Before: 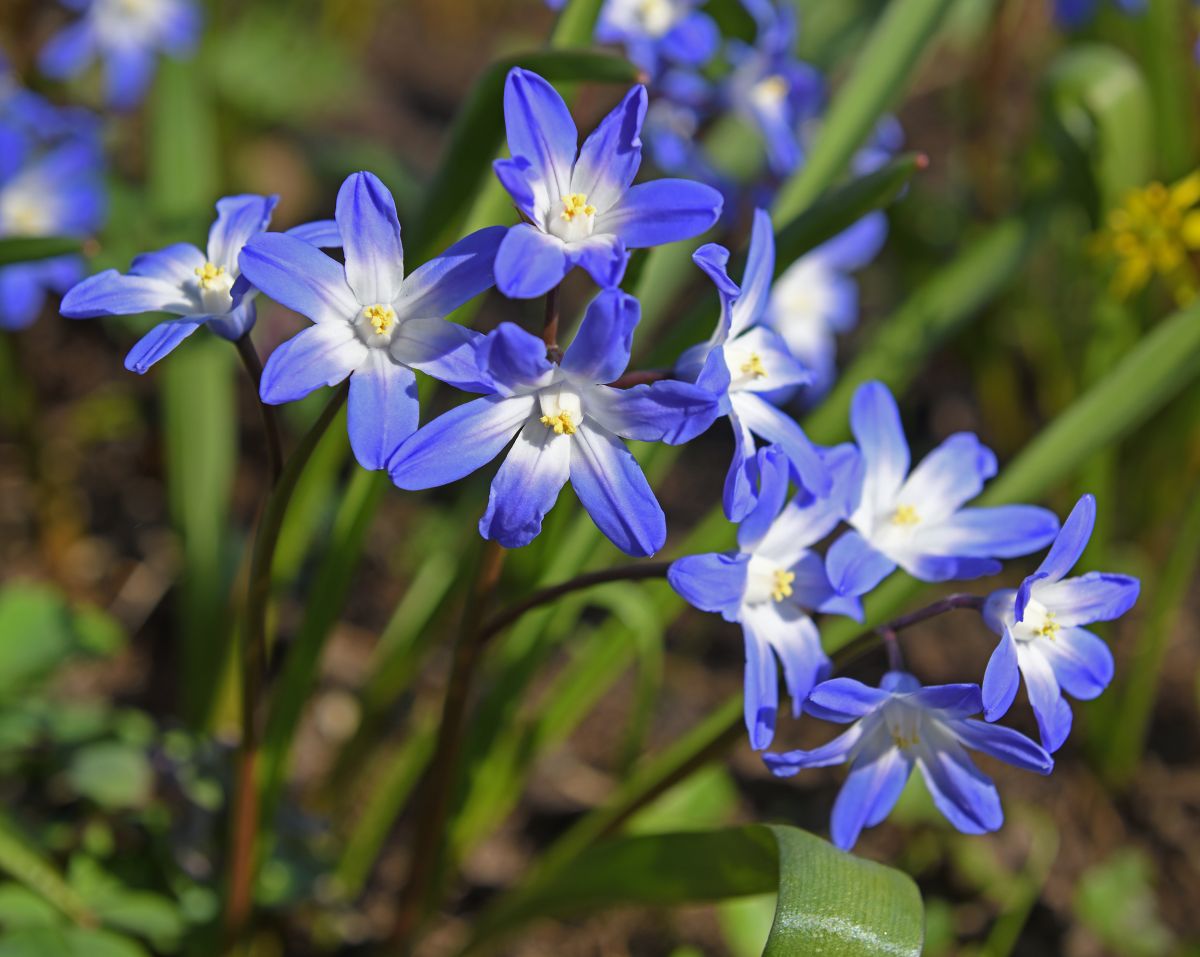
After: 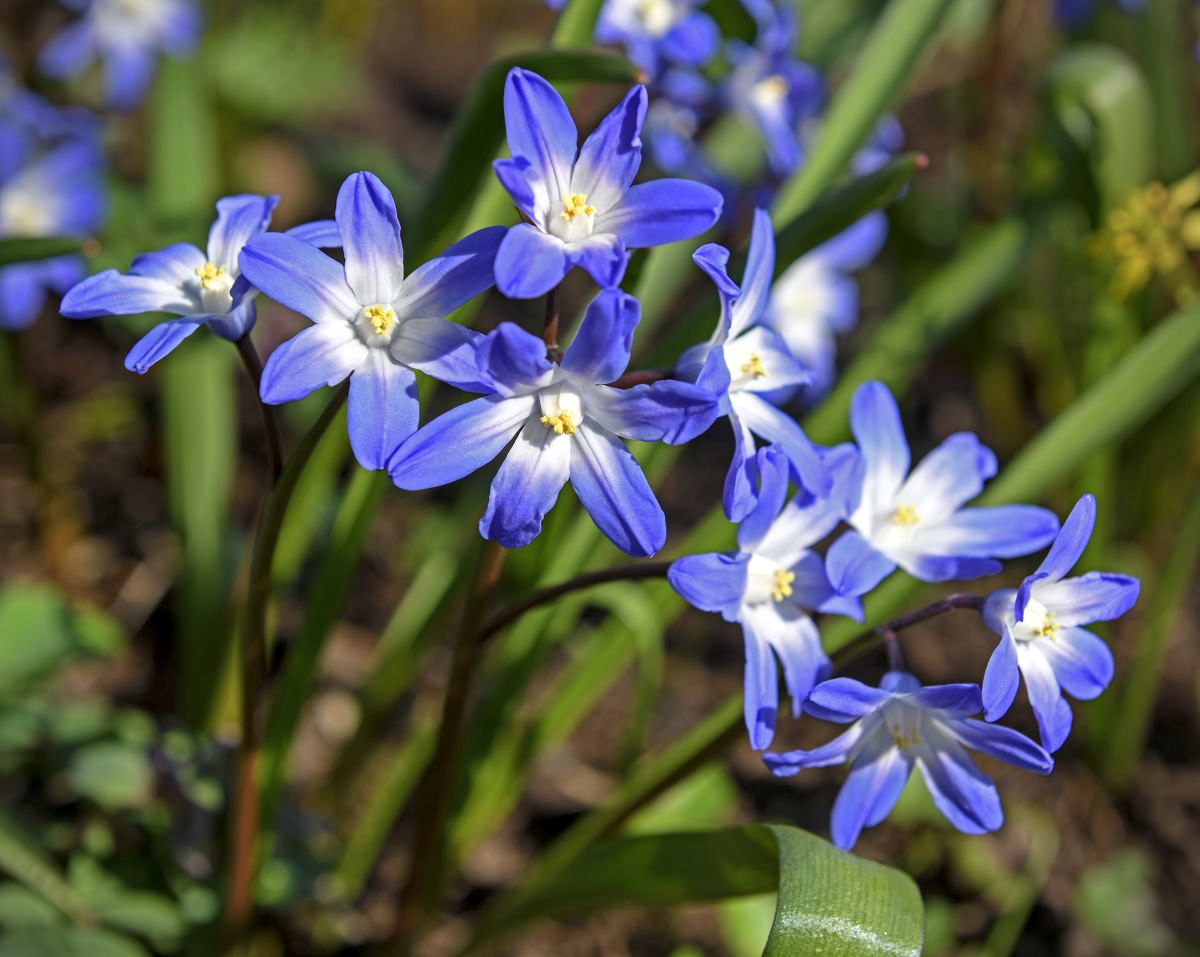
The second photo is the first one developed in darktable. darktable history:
local contrast: detail 130%
vignetting: fall-off start 92.6%, brightness -0.52, saturation -0.51, center (-0.012, 0)
